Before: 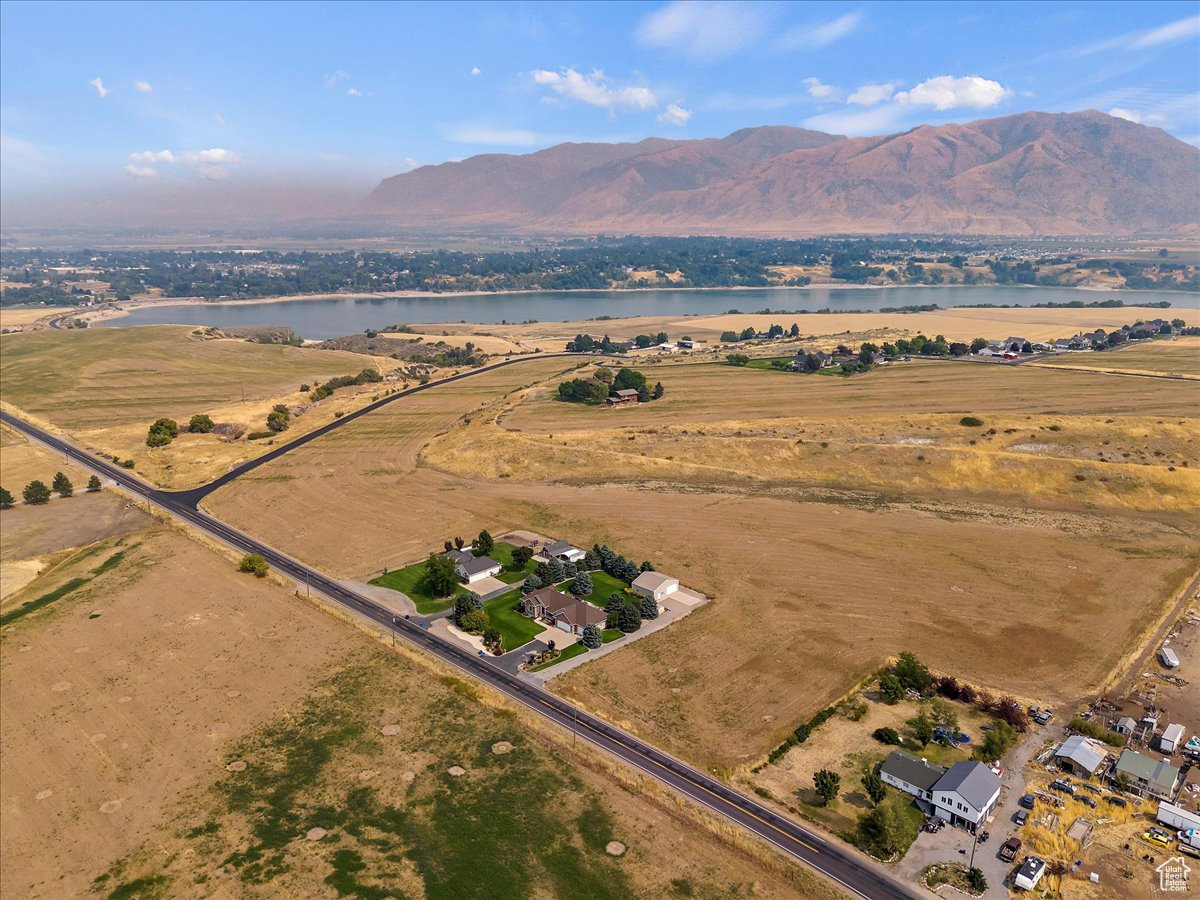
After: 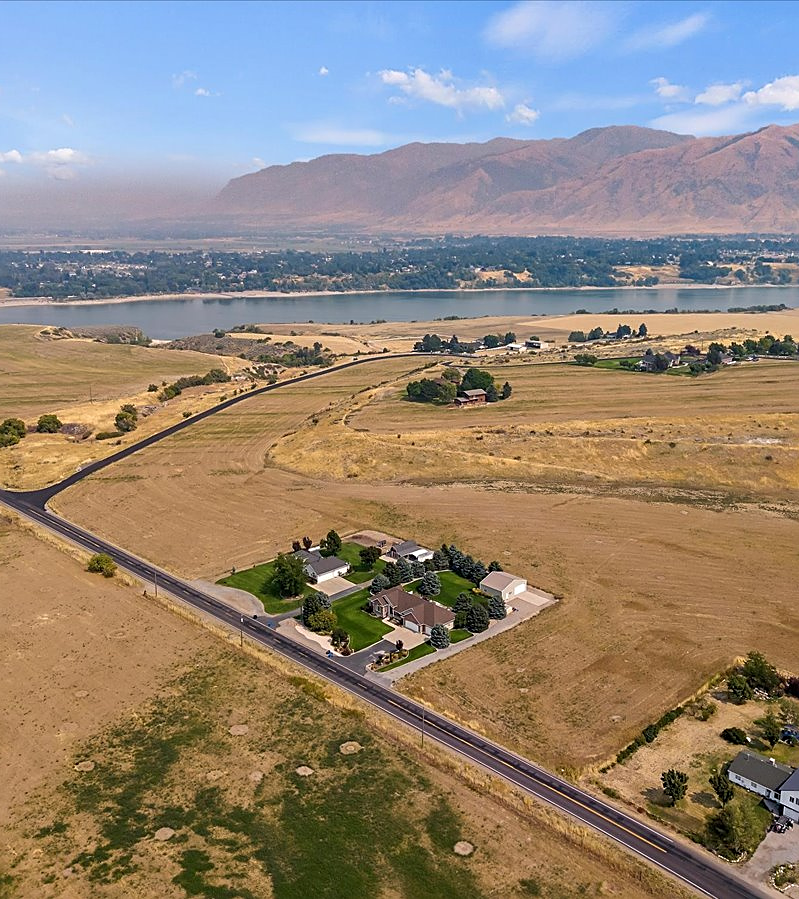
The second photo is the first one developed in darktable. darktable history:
sharpen: on, module defaults
crop and rotate: left 12.673%, right 20.66%
